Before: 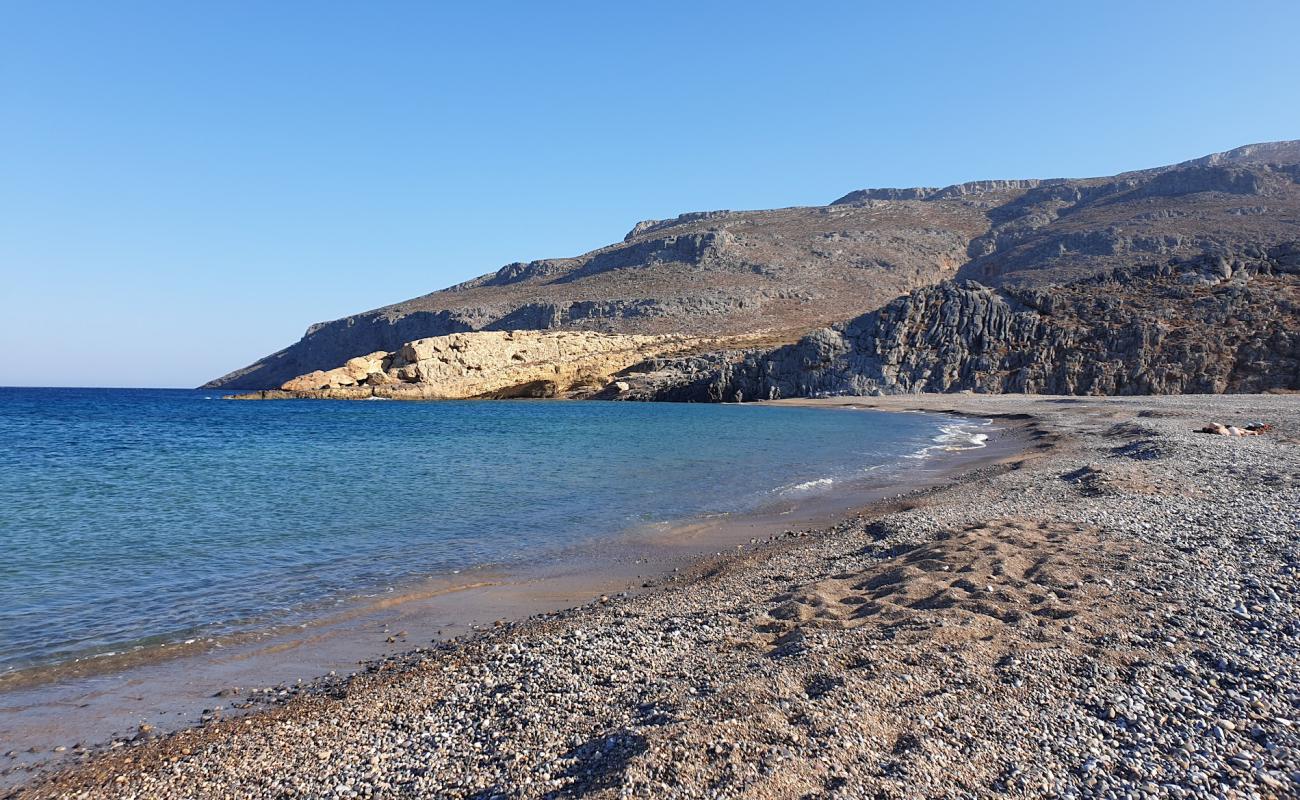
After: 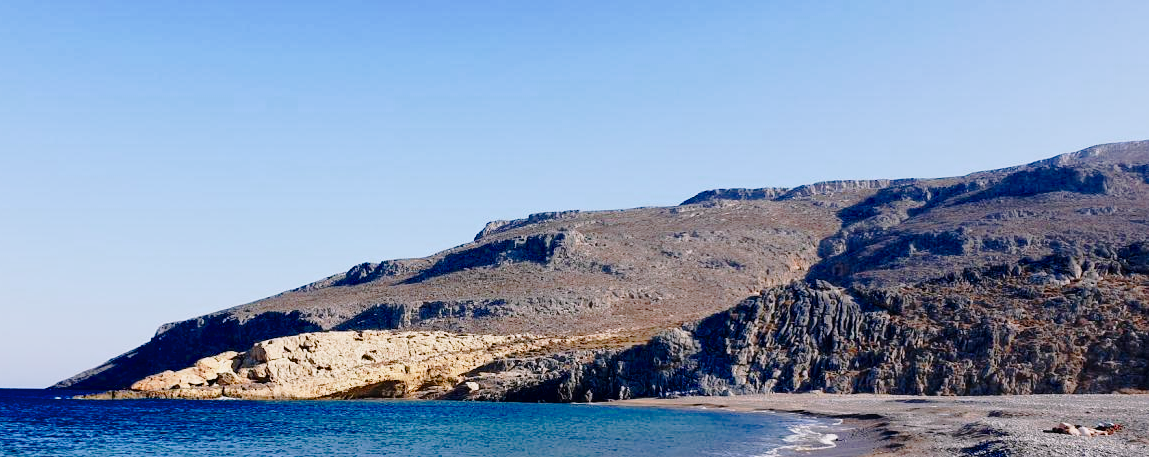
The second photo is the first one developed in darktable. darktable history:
crop and rotate: left 11.6%, bottom 42.768%
color balance rgb: highlights gain › chroma 1.456%, highlights gain › hue 311.83°, perceptual saturation grading › global saturation 25.378%, perceptual saturation grading › highlights -50.319%, perceptual saturation grading › shadows 30.453%, perceptual brilliance grading › mid-tones 10.529%, perceptual brilliance grading › shadows 14.41%, saturation formula JzAzBz (2021)
tone curve: curves: ch0 [(0, 0) (0.139, 0.081) (0.304, 0.259) (0.502, 0.505) (0.683, 0.676) (0.761, 0.773) (0.858, 0.858) (0.987, 0.945)]; ch1 [(0, 0) (0.172, 0.123) (0.304, 0.288) (0.414, 0.44) (0.472, 0.473) (0.502, 0.508) (0.54, 0.543) (0.583, 0.601) (0.638, 0.654) (0.741, 0.783) (1, 1)]; ch2 [(0, 0) (0.411, 0.424) (0.485, 0.476) (0.502, 0.502) (0.557, 0.54) (0.631, 0.576) (1, 1)], preserve colors none
